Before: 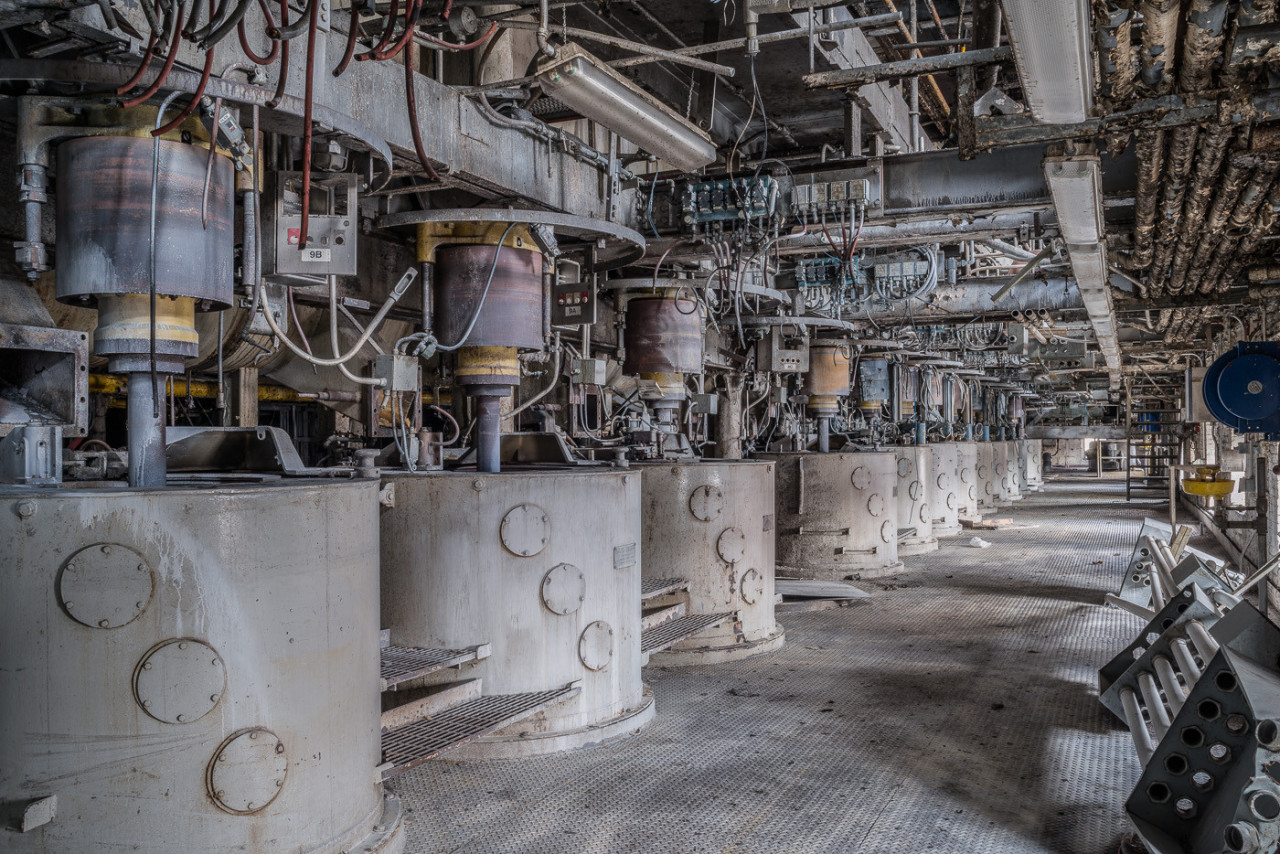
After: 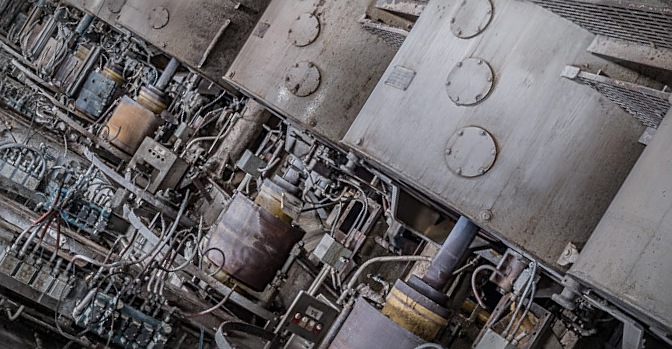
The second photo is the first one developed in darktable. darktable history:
crop and rotate: angle 147.87°, left 9.12%, top 15.624%, right 4.525%, bottom 17.123%
sharpen: on, module defaults
vignetting: fall-off radius 70.31%, automatic ratio true
